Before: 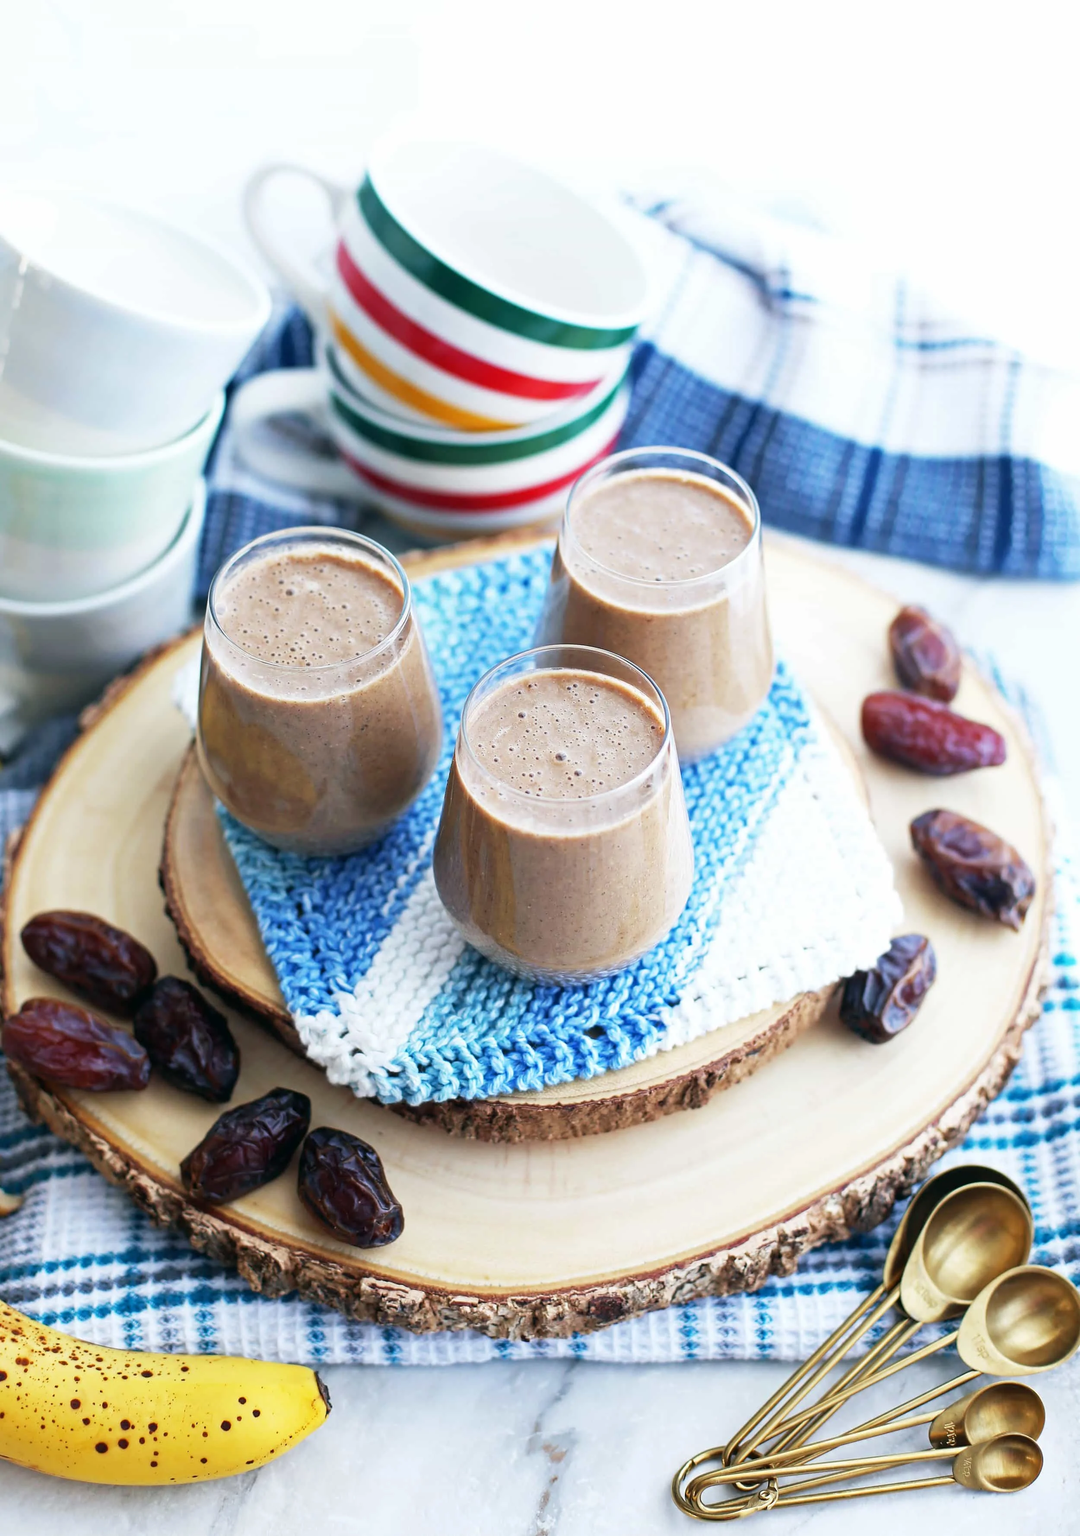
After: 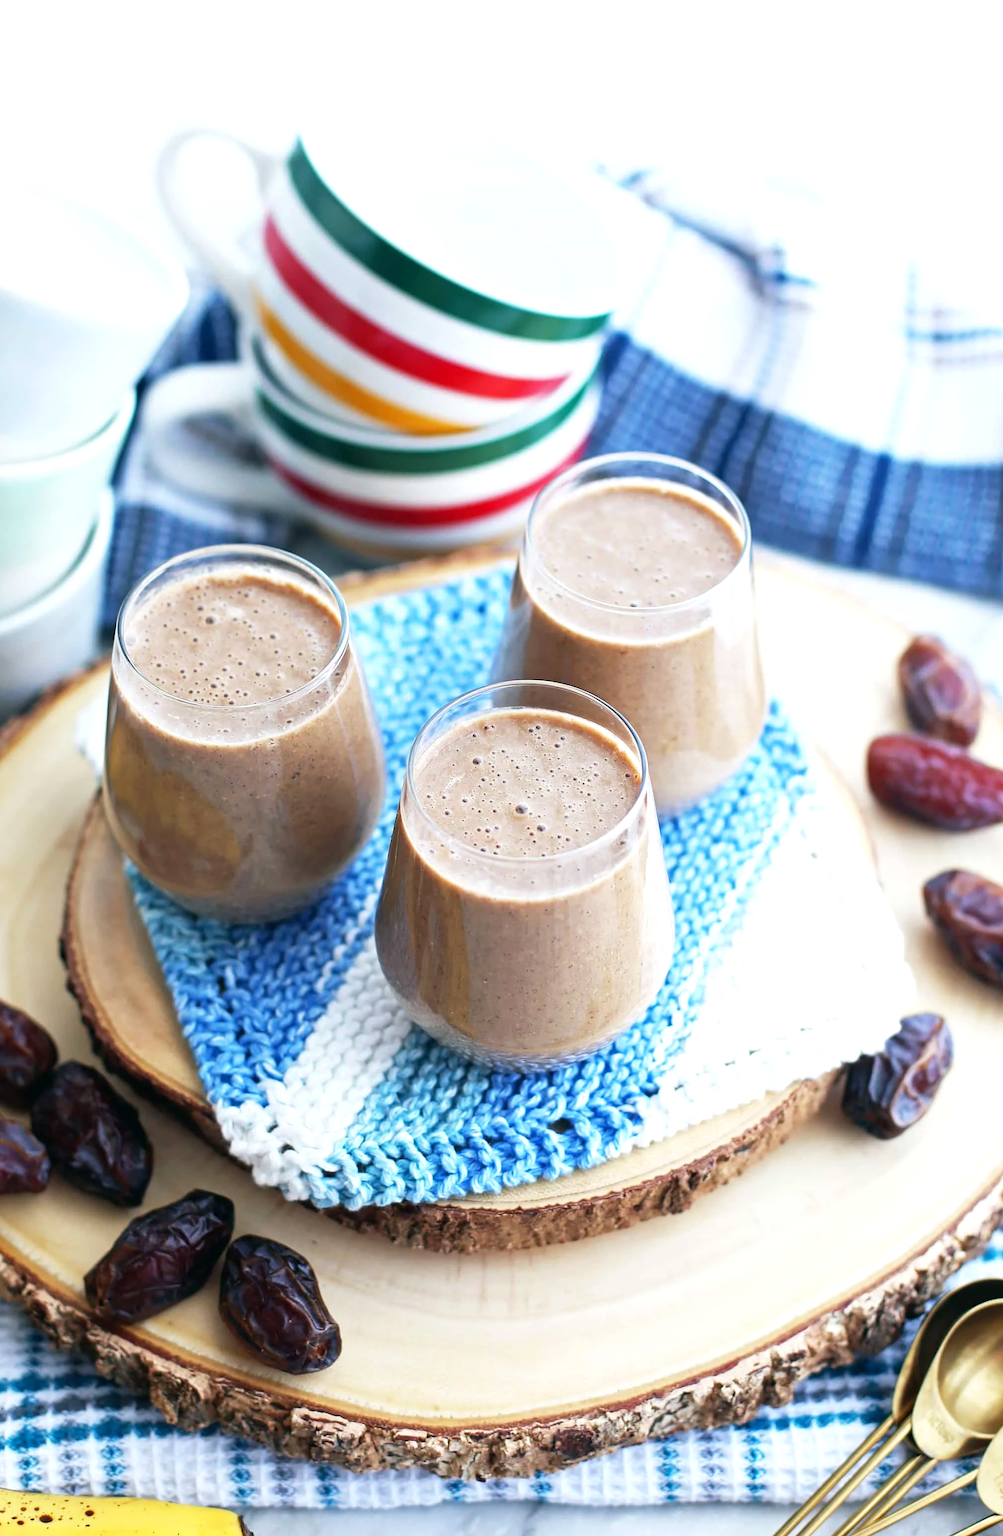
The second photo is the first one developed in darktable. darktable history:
levels: levels [0, 0.476, 0.951]
crop: left 9.929%, top 3.475%, right 9.188%, bottom 9.529%
